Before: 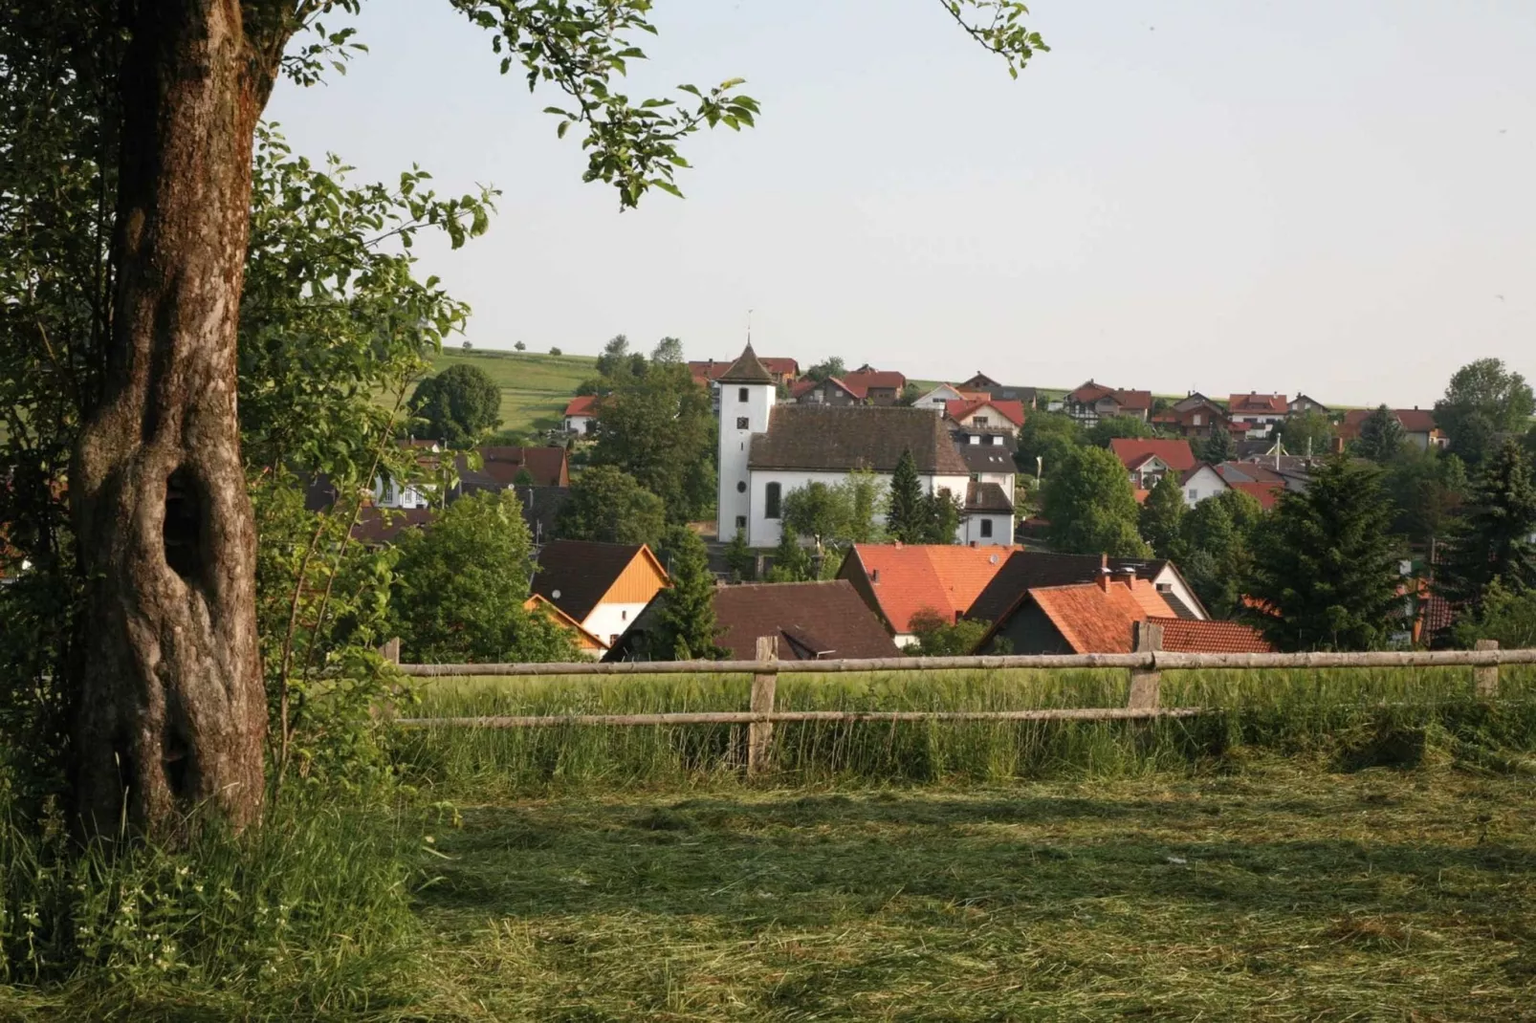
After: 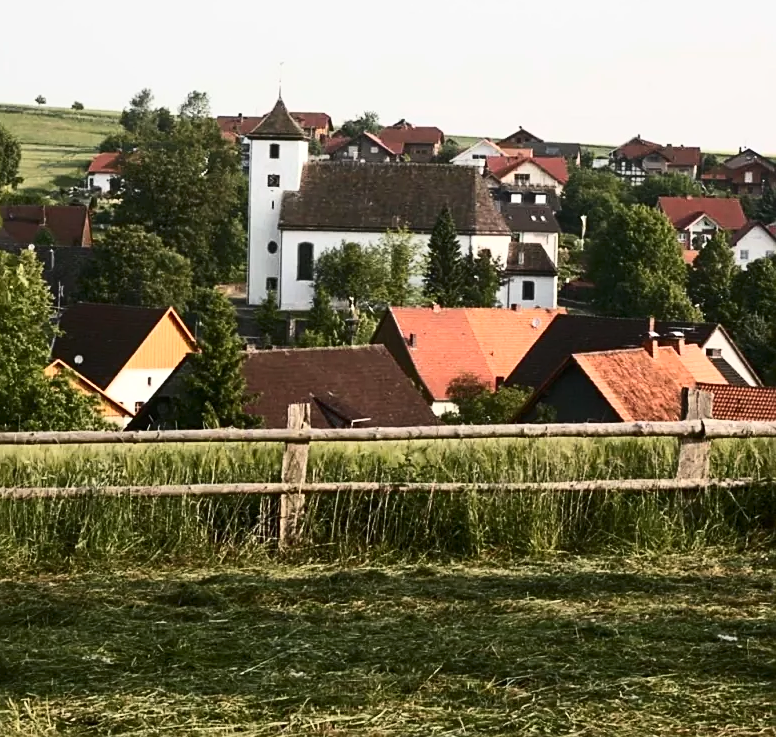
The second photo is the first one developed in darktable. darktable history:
contrast brightness saturation: contrast 0.38, brightness 0.096
crop: left 31.373%, top 24.544%, right 20.253%, bottom 6.496%
sharpen: on, module defaults
color zones: curves: ch2 [(0, 0.5) (0.143, 0.5) (0.286, 0.489) (0.415, 0.421) (0.571, 0.5) (0.714, 0.5) (0.857, 0.5) (1, 0.5)]
